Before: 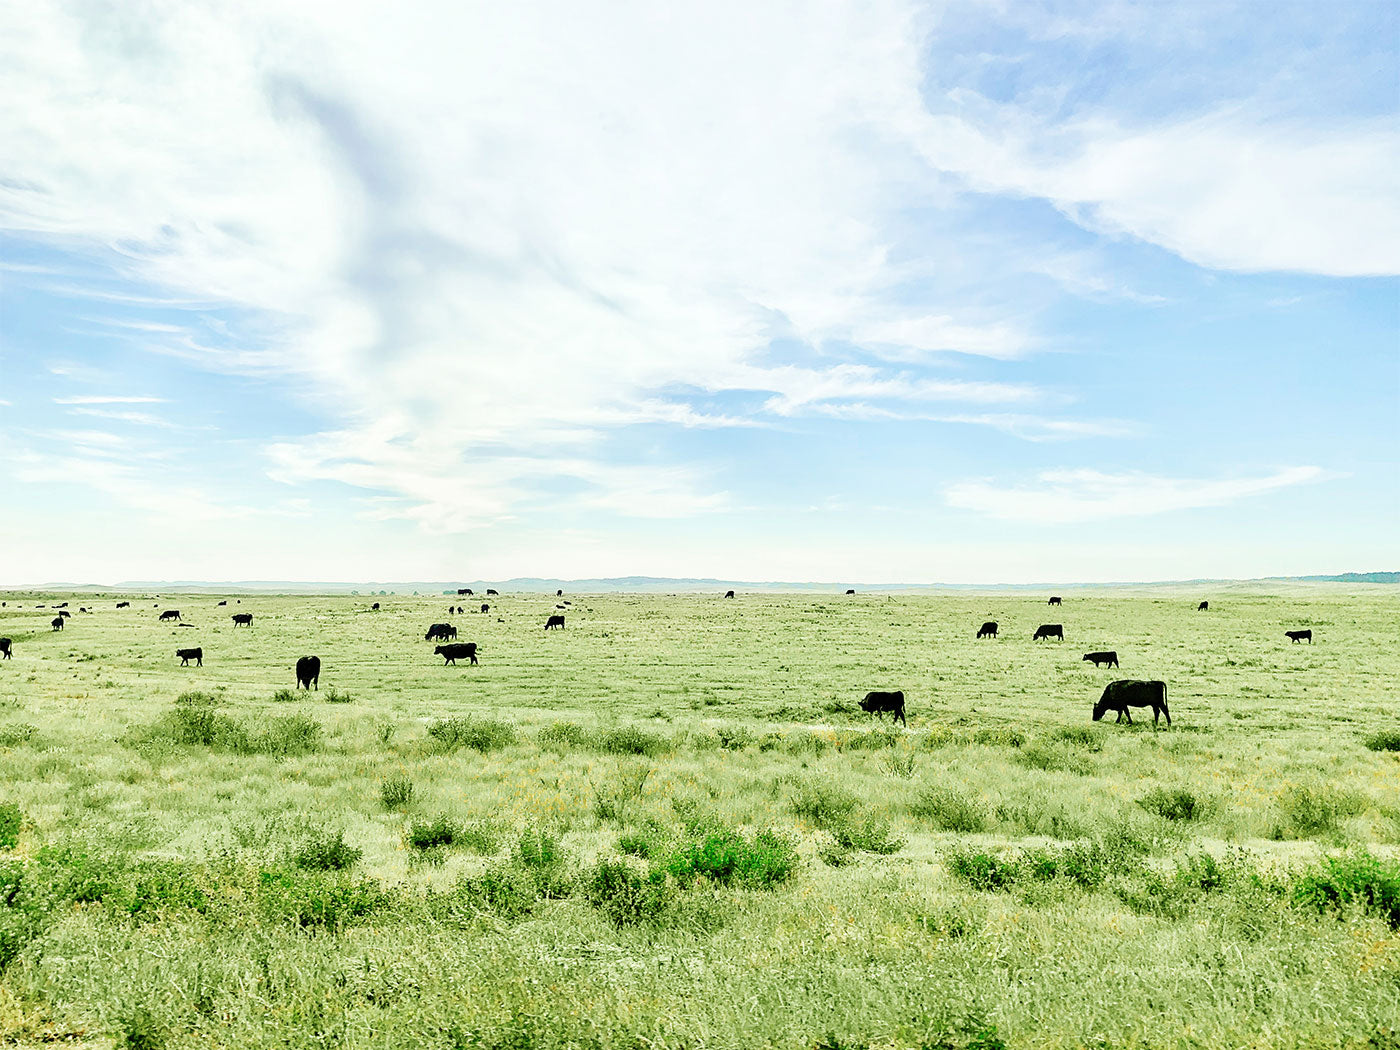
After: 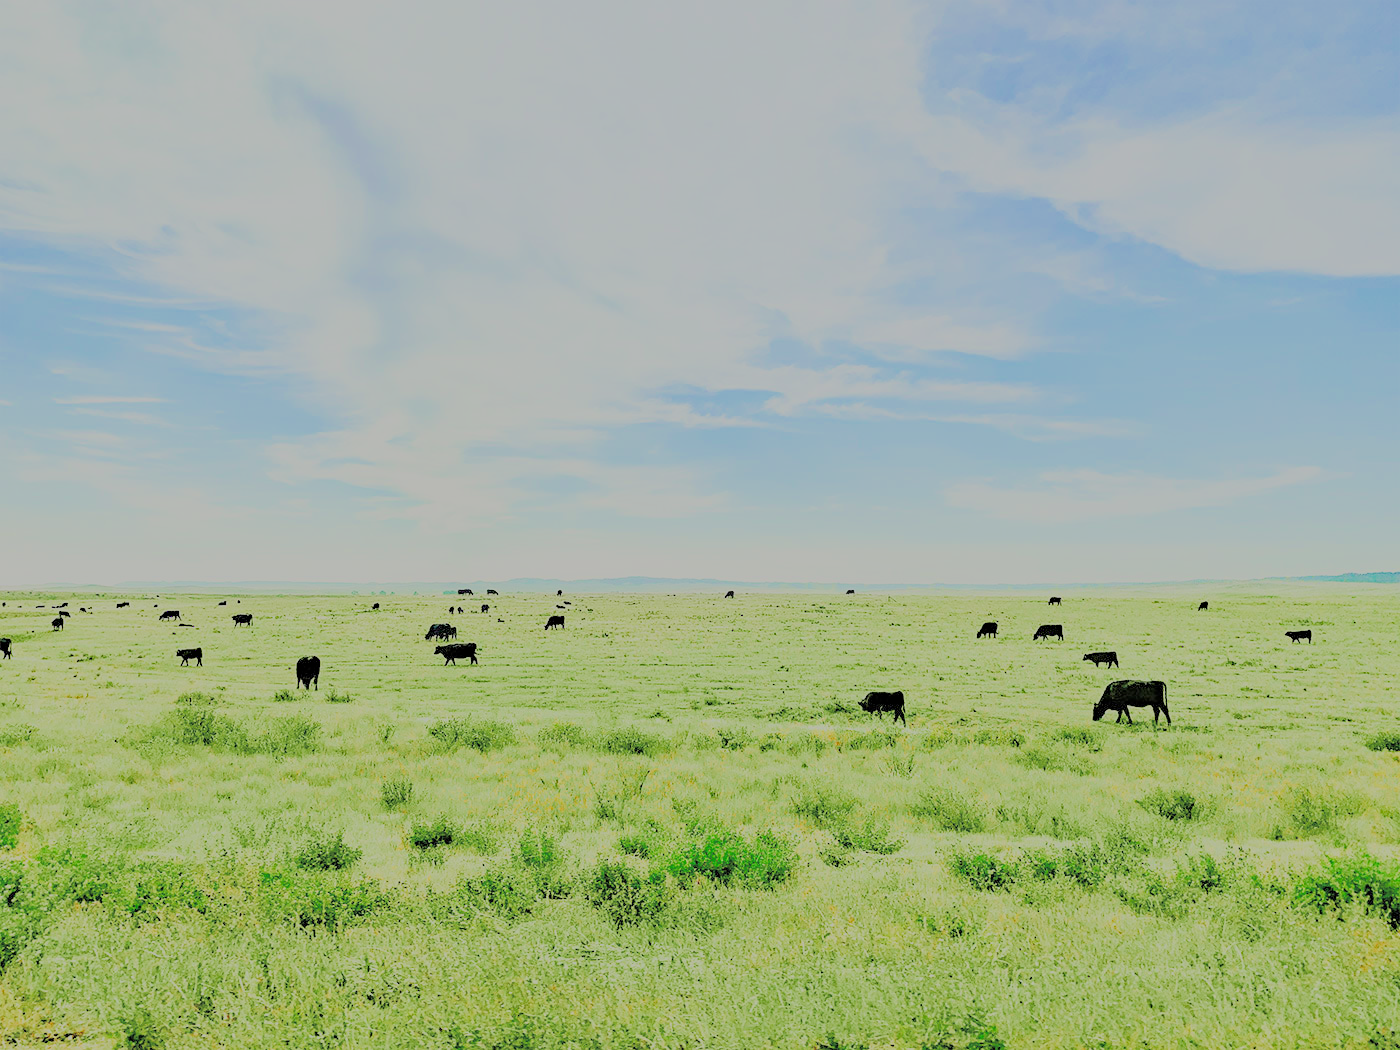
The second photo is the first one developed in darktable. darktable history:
tone curve: curves: ch0 [(0, 0) (0.048, 0.024) (0.099, 0.082) (0.227, 0.255) (0.407, 0.482) (0.543, 0.634) (0.719, 0.77) (0.837, 0.843) (1, 0.906)]; ch1 [(0, 0) (0.3, 0.268) (0.404, 0.374) (0.475, 0.463) (0.501, 0.499) (0.514, 0.502) (0.551, 0.541) (0.643, 0.648) (0.682, 0.674) (0.802, 0.812) (1, 1)]; ch2 [(0, 0) (0.259, 0.207) (0.323, 0.311) (0.364, 0.368) (0.442, 0.461) (0.498, 0.498) (0.531, 0.528) (0.581, 0.602) (0.629, 0.659) (0.768, 0.728) (1, 1)]
filmic rgb: black relative exposure -13.85 EV, white relative exposure 7.98 EV, hardness 3.74, latitude 49.89%, contrast 0.502, color science v6 (2022)
haze removal: adaptive false
